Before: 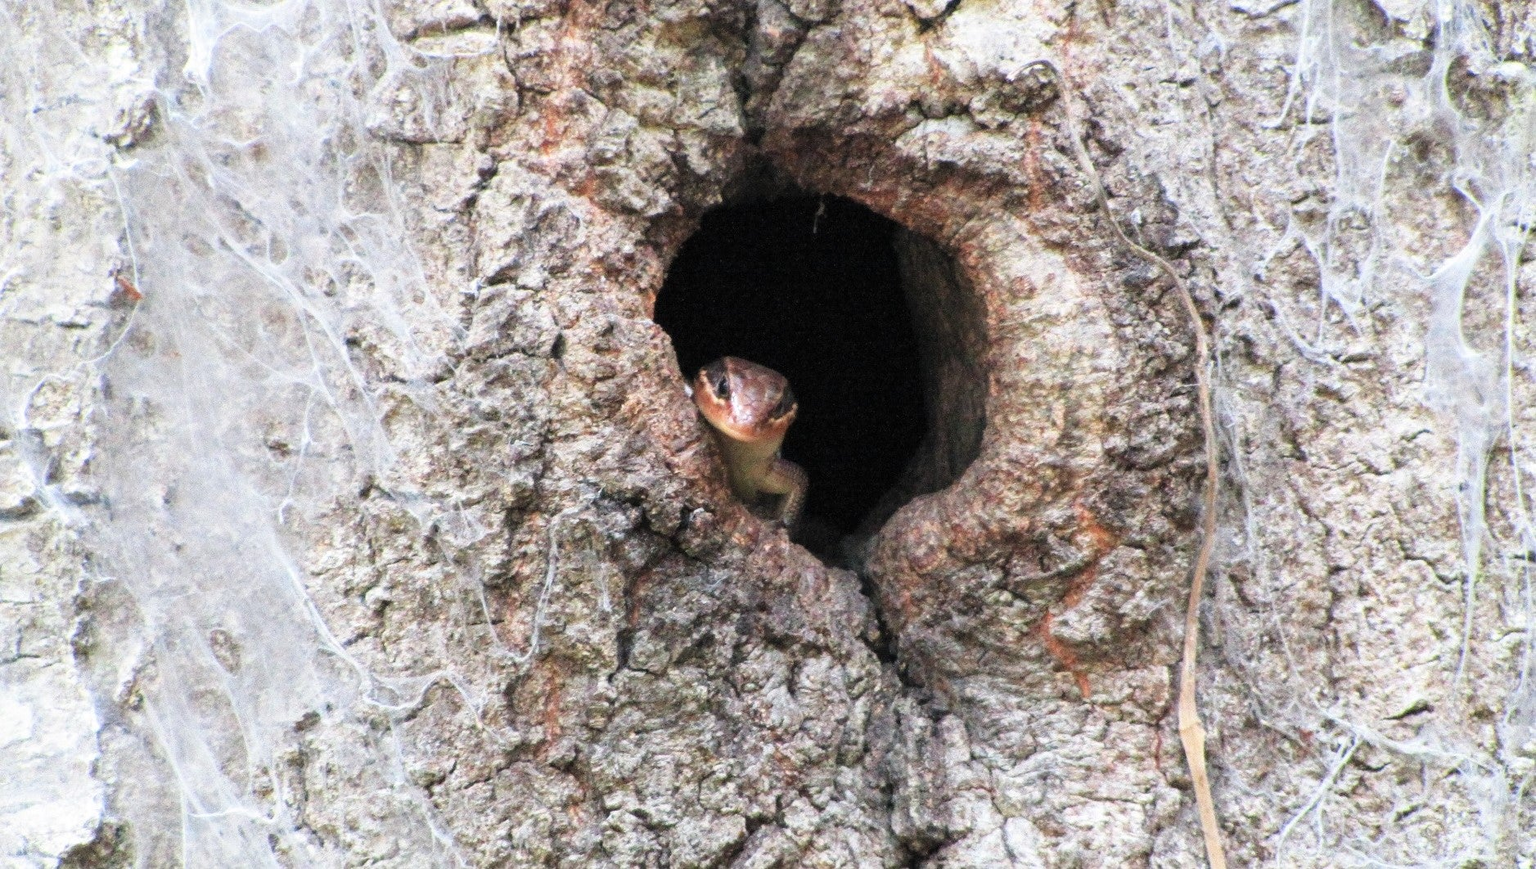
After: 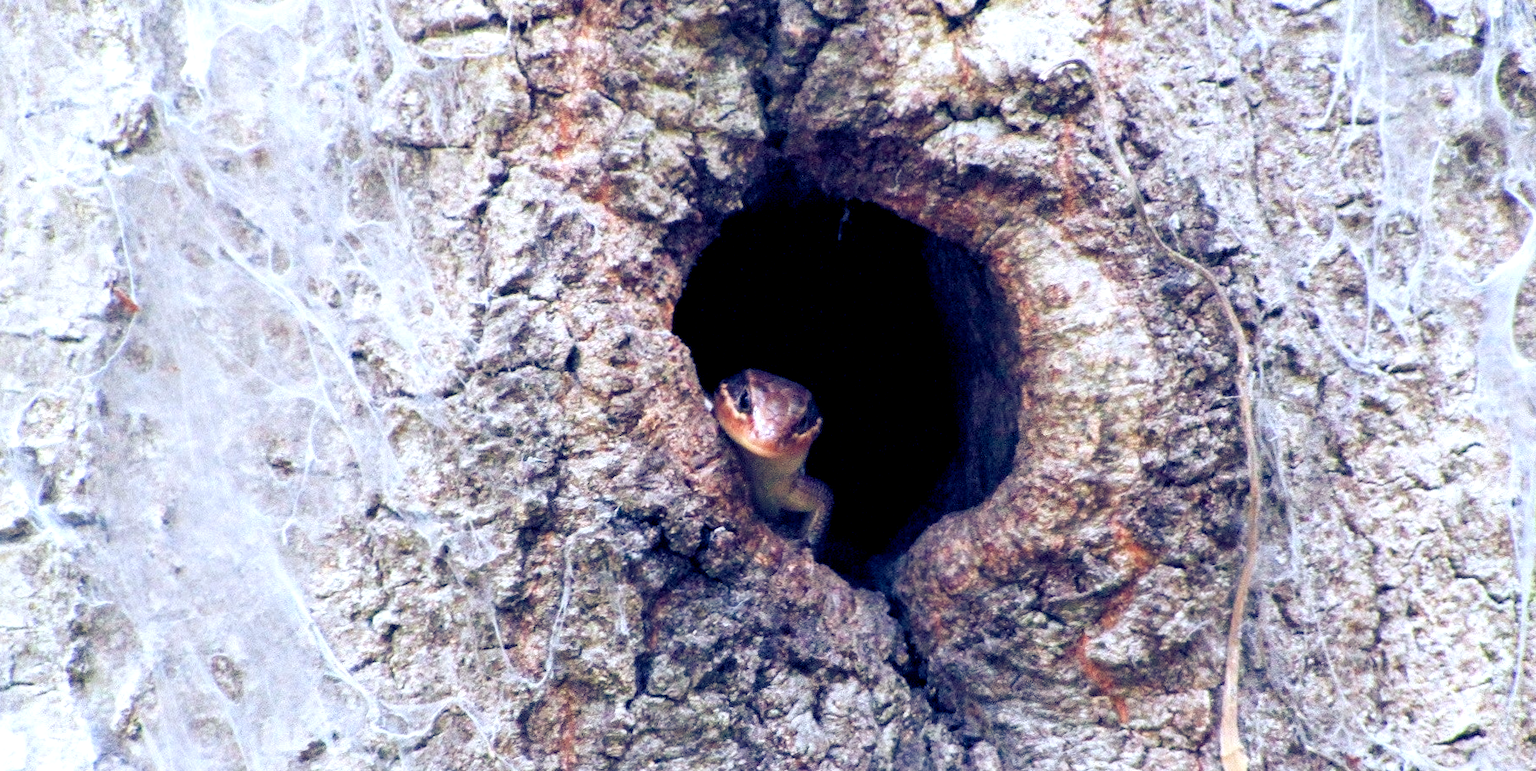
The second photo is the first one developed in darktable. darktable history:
color balance rgb: shadows lift › luminance -41.13%, shadows lift › chroma 14.13%, shadows lift › hue 260°, power › luminance -3.76%, power › chroma 0.56%, power › hue 40.37°, highlights gain › luminance 16.81%, highlights gain › chroma 2.94%, highlights gain › hue 260°, global offset › luminance -0.29%, global offset › chroma 0.31%, global offset › hue 260°, perceptual saturation grading › global saturation 20%, perceptual saturation grading › highlights -13.92%, perceptual saturation grading › shadows 50%
crop and rotate: angle 0.2°, left 0.275%, right 3.127%, bottom 14.18%
